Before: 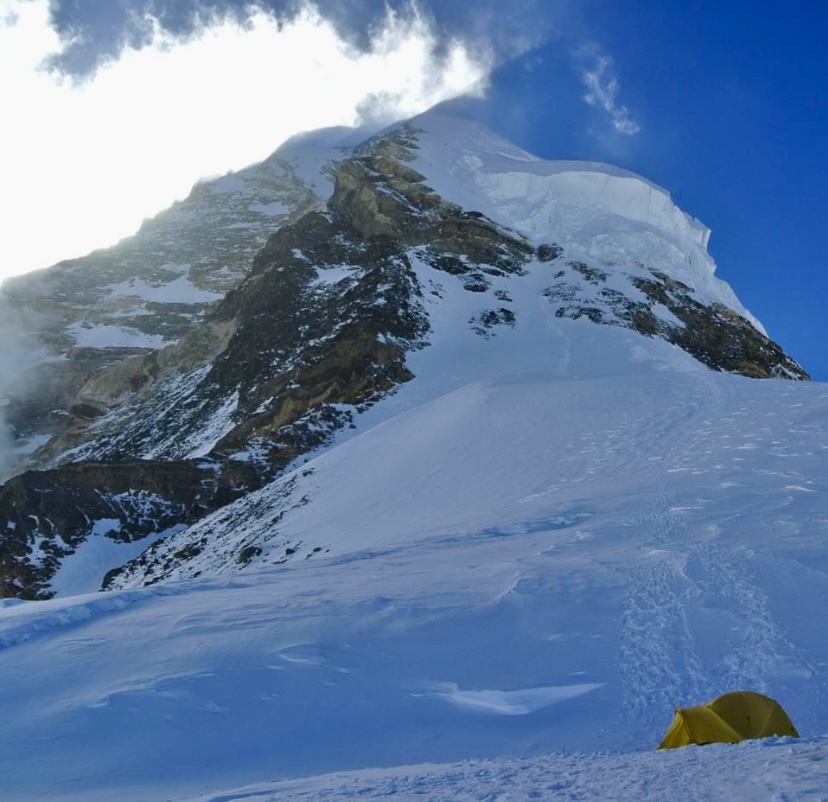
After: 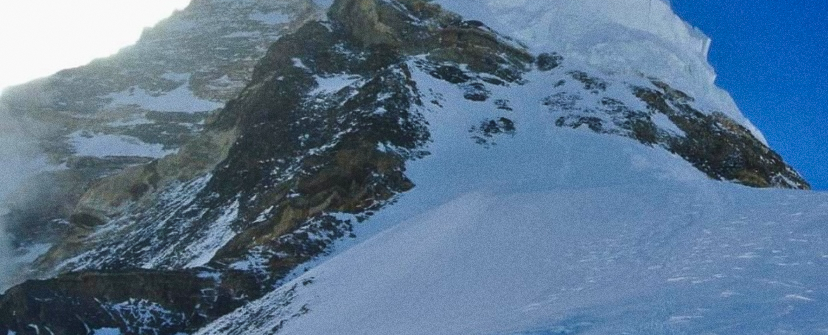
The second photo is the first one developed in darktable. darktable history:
haze removal: strength -0.05
crop and rotate: top 23.84%, bottom 34.294%
grain: on, module defaults
